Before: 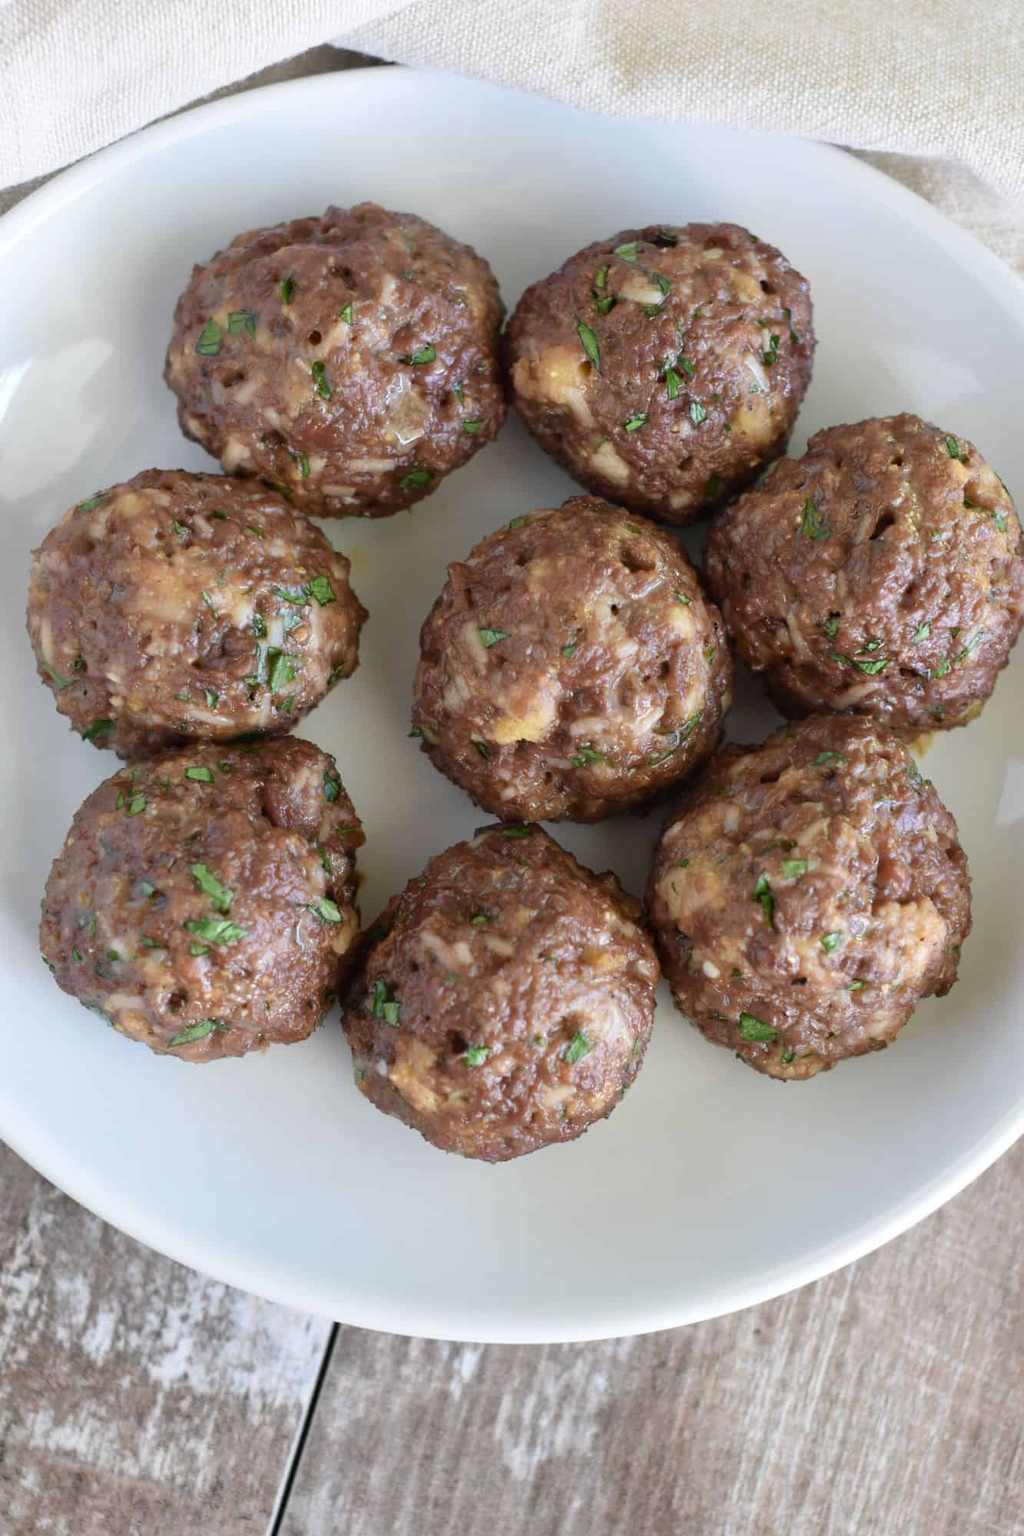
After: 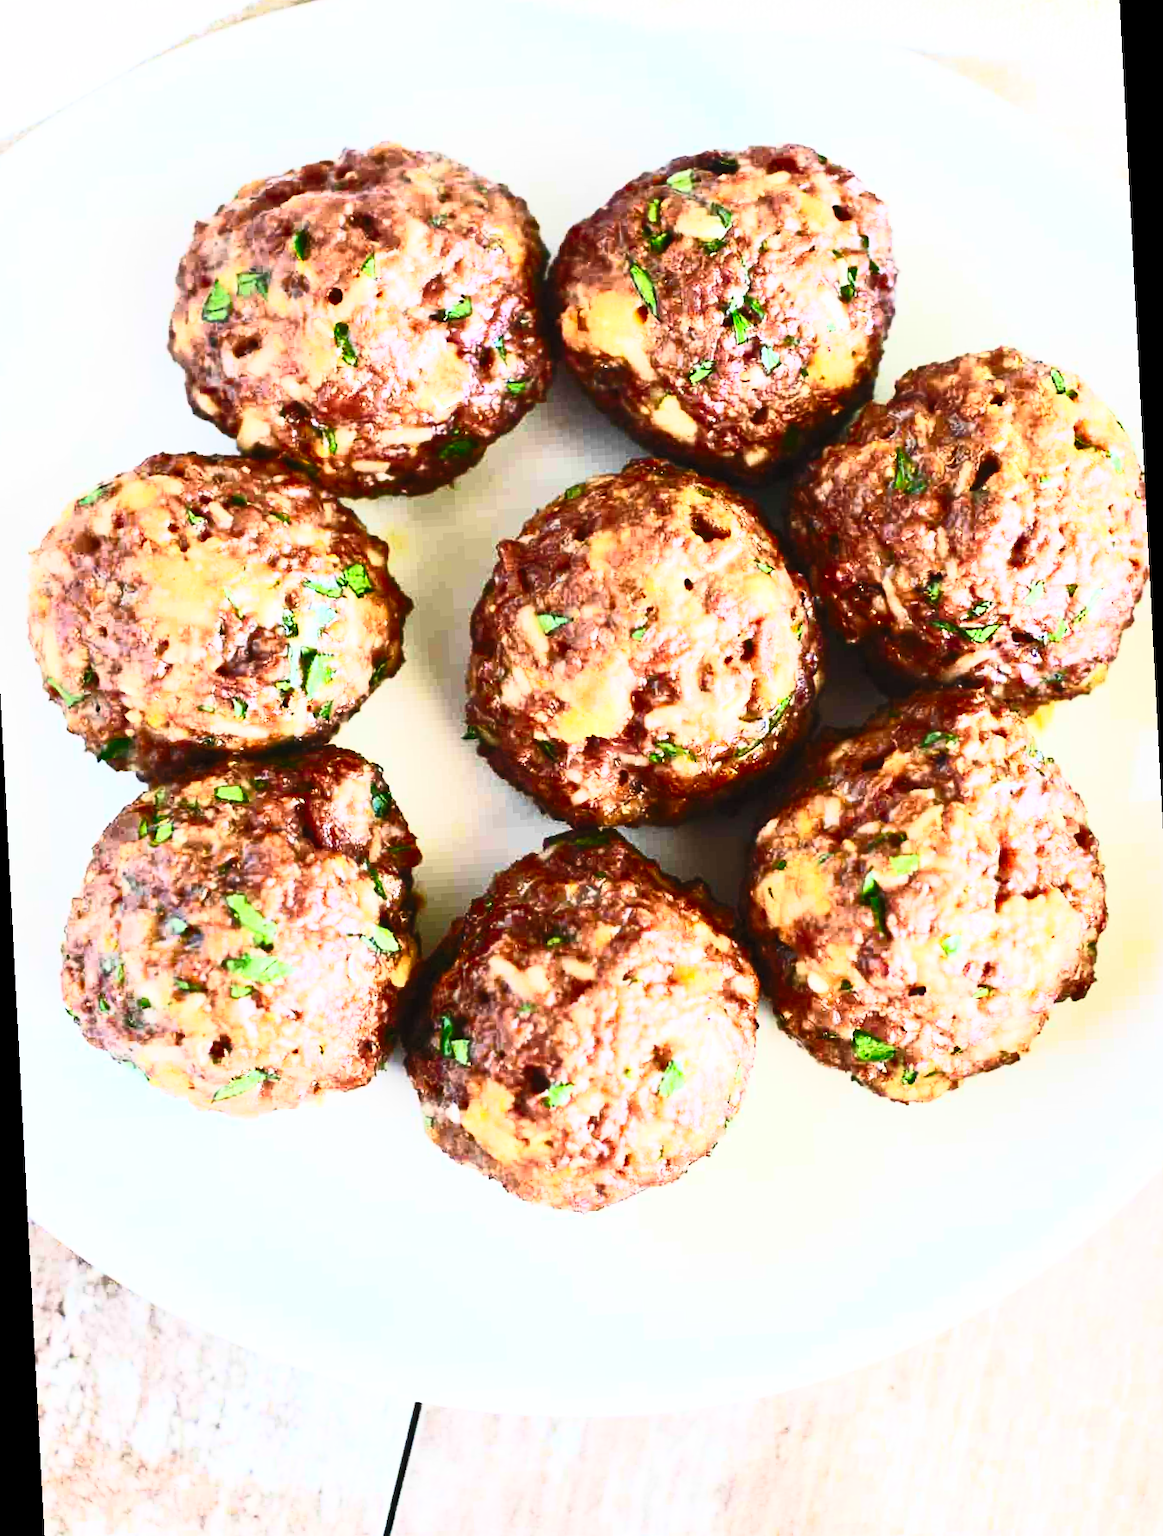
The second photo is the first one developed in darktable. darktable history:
contrast brightness saturation: contrast 0.83, brightness 0.59, saturation 0.59
rotate and perspective: rotation -3°, crop left 0.031, crop right 0.968, crop top 0.07, crop bottom 0.93
base curve: curves: ch0 [(0, 0) (0.032, 0.025) (0.121, 0.166) (0.206, 0.329) (0.605, 0.79) (1, 1)], preserve colors none
